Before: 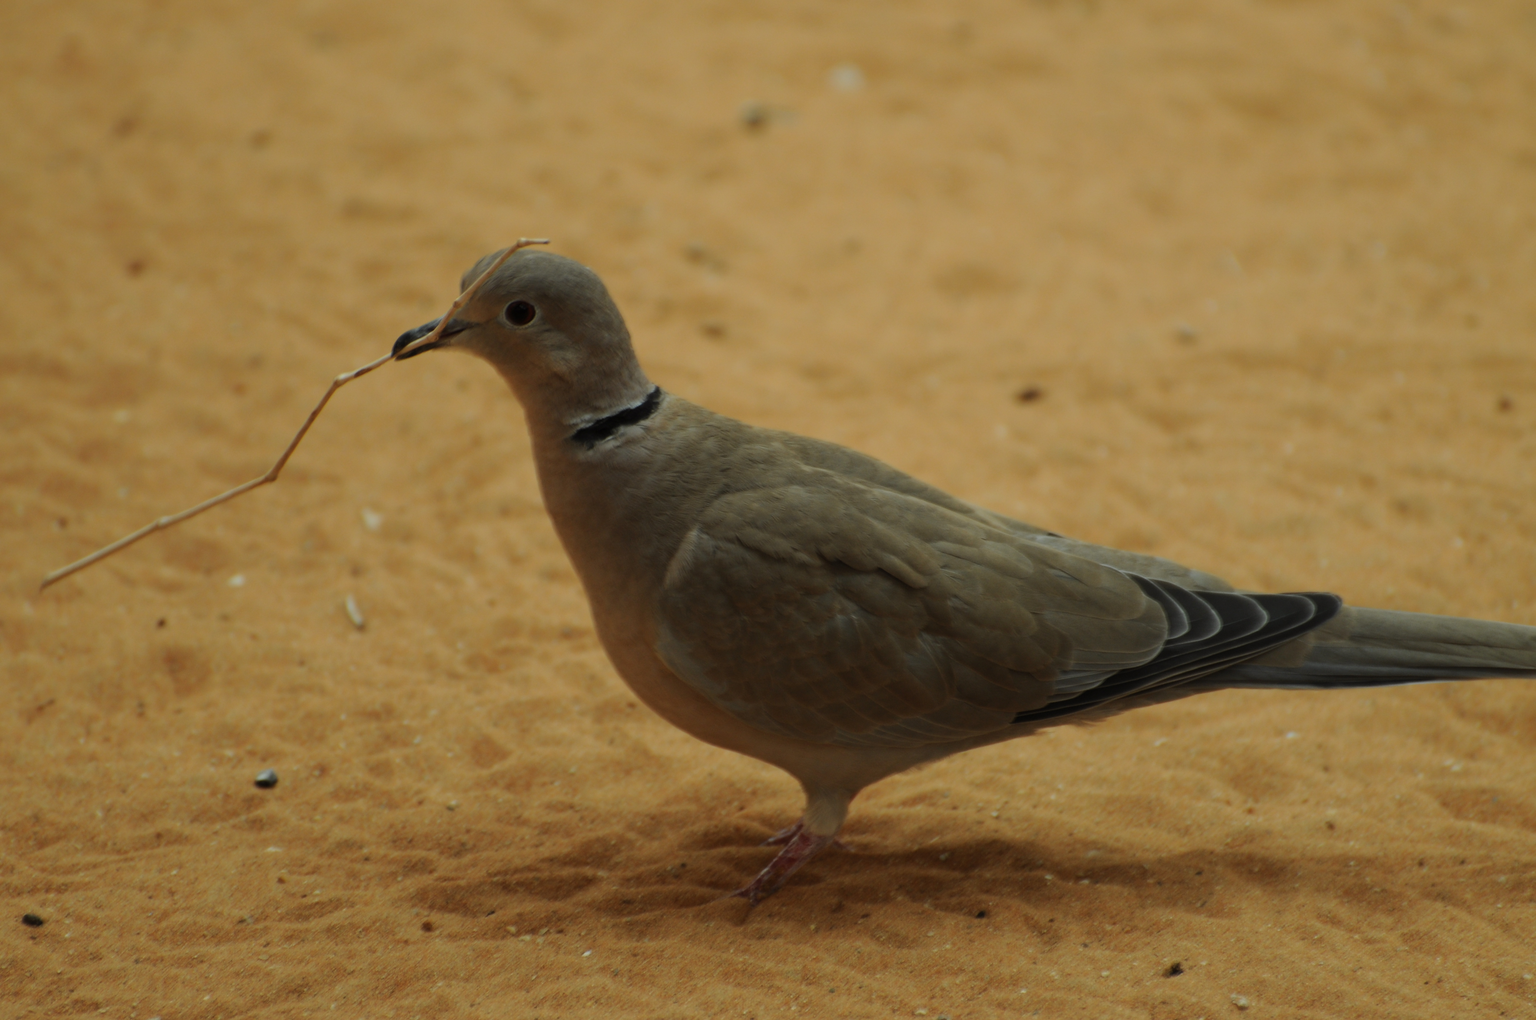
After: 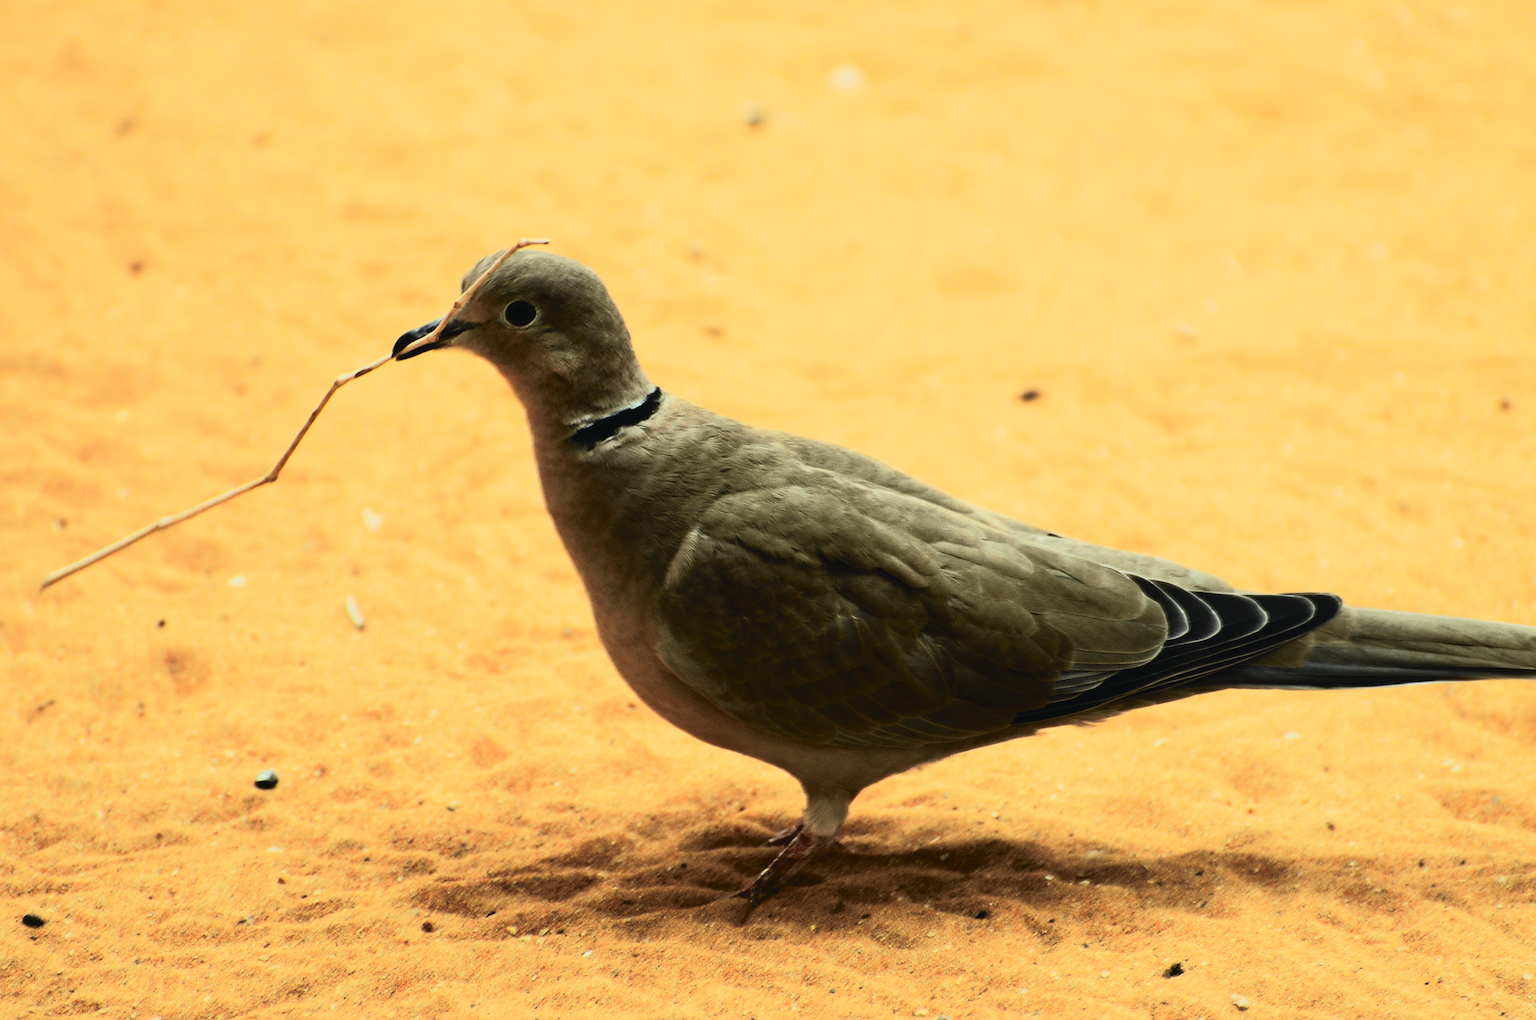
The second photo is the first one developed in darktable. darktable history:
tone curve: curves: ch0 [(0, 0.026) (0.181, 0.223) (0.405, 0.46) (0.456, 0.528) (0.634, 0.728) (0.877, 0.89) (0.984, 0.935)]; ch1 [(0, 0) (0.443, 0.43) (0.492, 0.488) (0.566, 0.579) (0.595, 0.625) (0.65, 0.657) (0.696, 0.725) (1, 1)]; ch2 [(0, 0) (0.33, 0.301) (0.421, 0.443) (0.447, 0.489) (0.495, 0.494) (0.537, 0.57) (0.586, 0.591) (0.663, 0.686) (1, 1)], color space Lab, independent channels, preserve colors none
sharpen: radius 2.767
rgb curve: curves: ch0 [(0, 0) (0.21, 0.15) (0.24, 0.21) (0.5, 0.75) (0.75, 0.96) (0.89, 0.99) (1, 1)]; ch1 [(0, 0.02) (0.21, 0.13) (0.25, 0.2) (0.5, 0.67) (0.75, 0.9) (0.89, 0.97) (1, 1)]; ch2 [(0, 0.02) (0.21, 0.13) (0.25, 0.2) (0.5, 0.67) (0.75, 0.9) (0.89, 0.97) (1, 1)], compensate middle gray true
